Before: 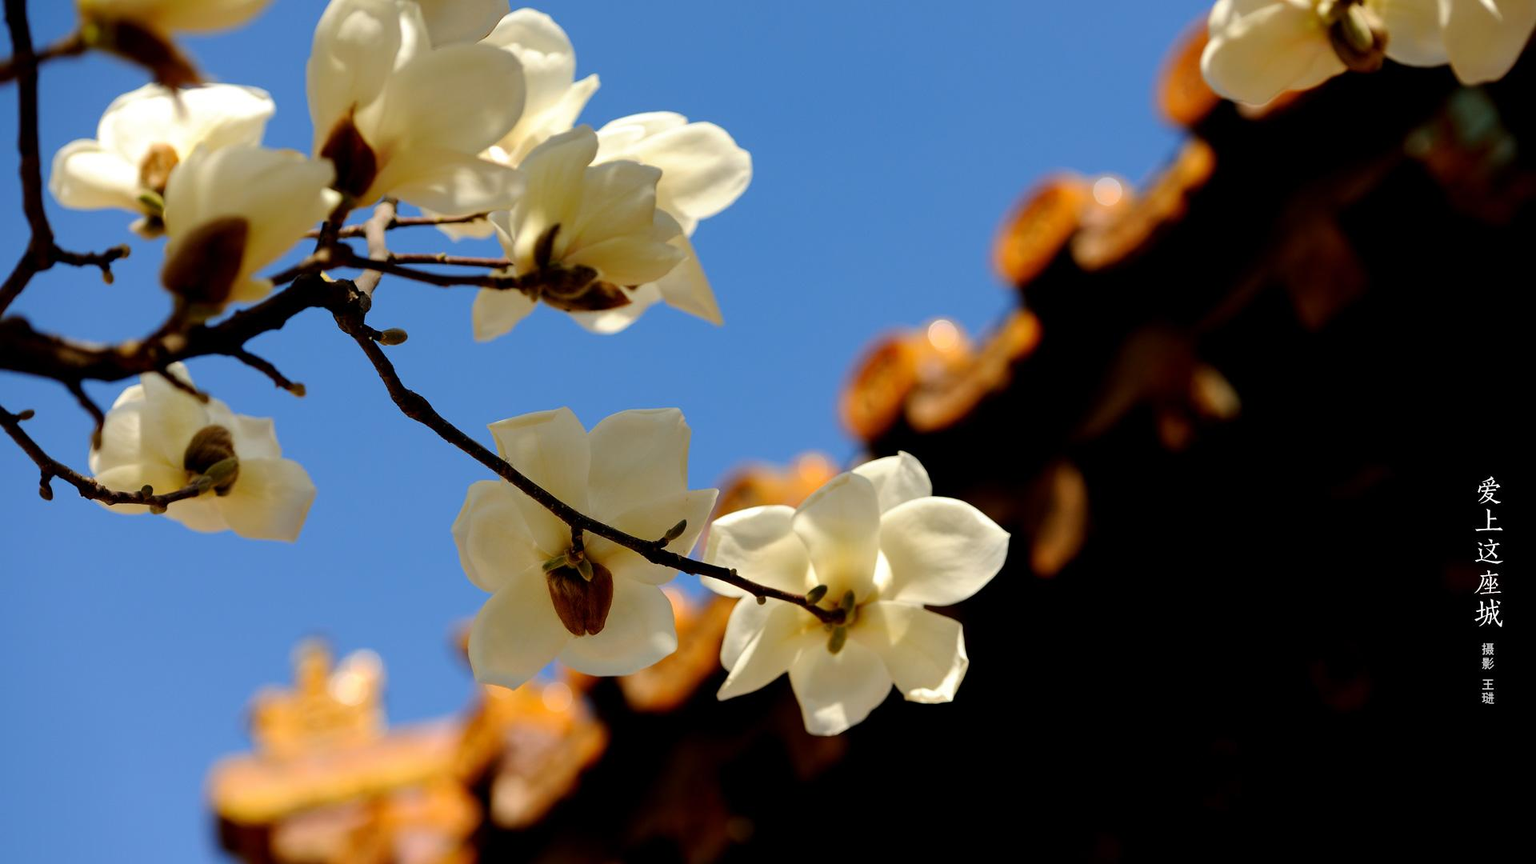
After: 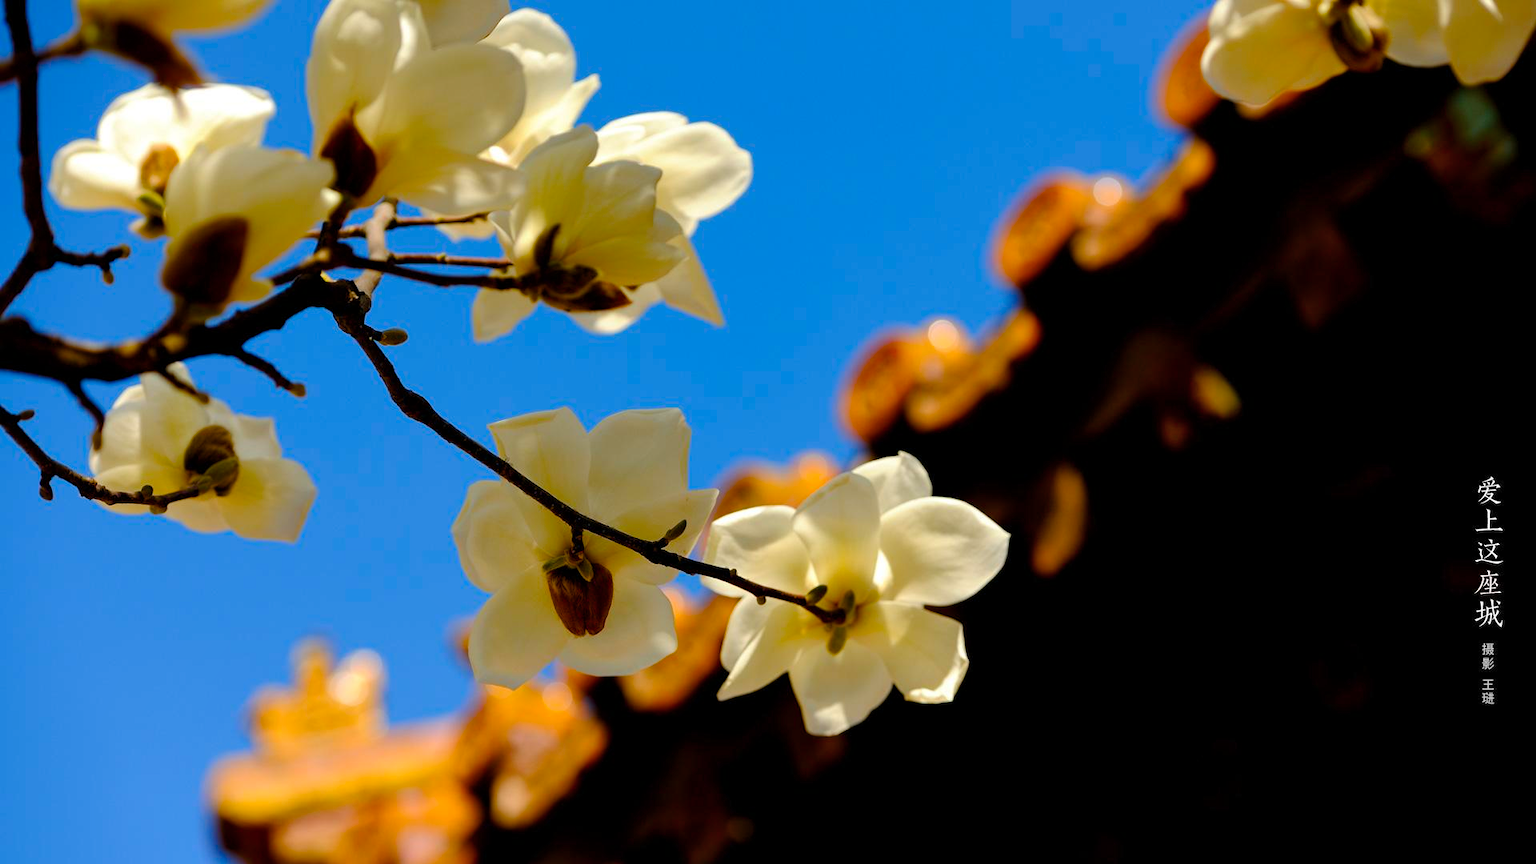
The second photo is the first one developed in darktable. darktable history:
color balance rgb: linear chroma grading › global chroma 14.601%, perceptual saturation grading › global saturation 20%, perceptual saturation grading › highlights -24.883%, perceptual saturation grading › shadows 25.518%, global vibrance 20%
shadows and highlights: shadows 25.18, highlights -25.88
